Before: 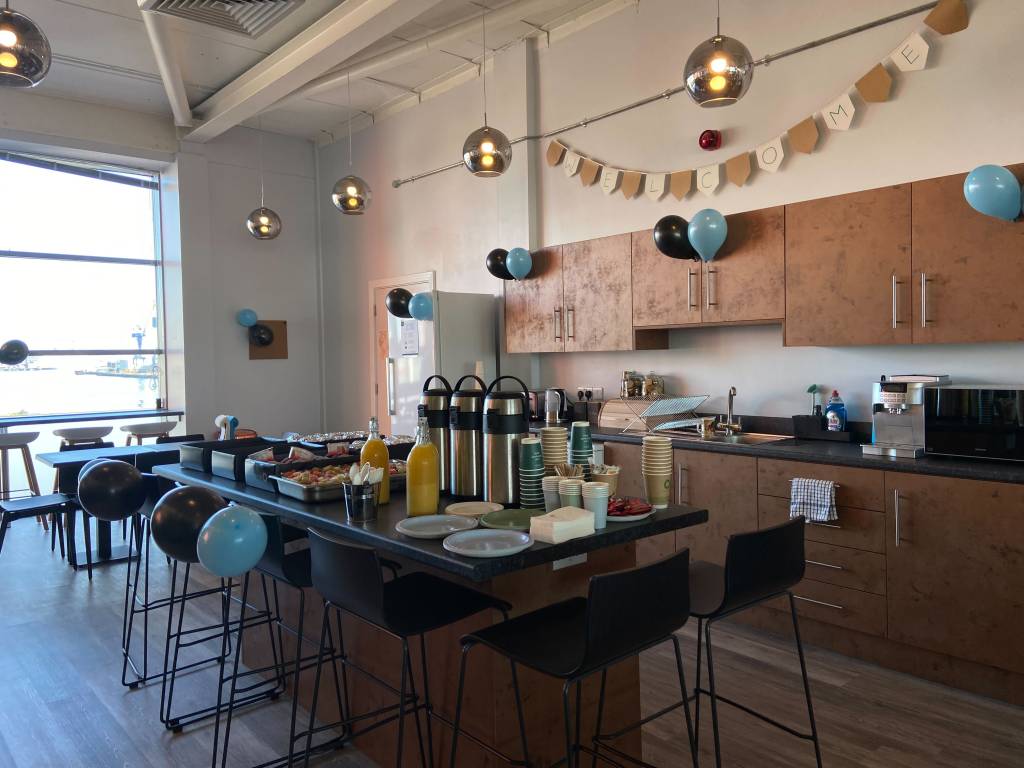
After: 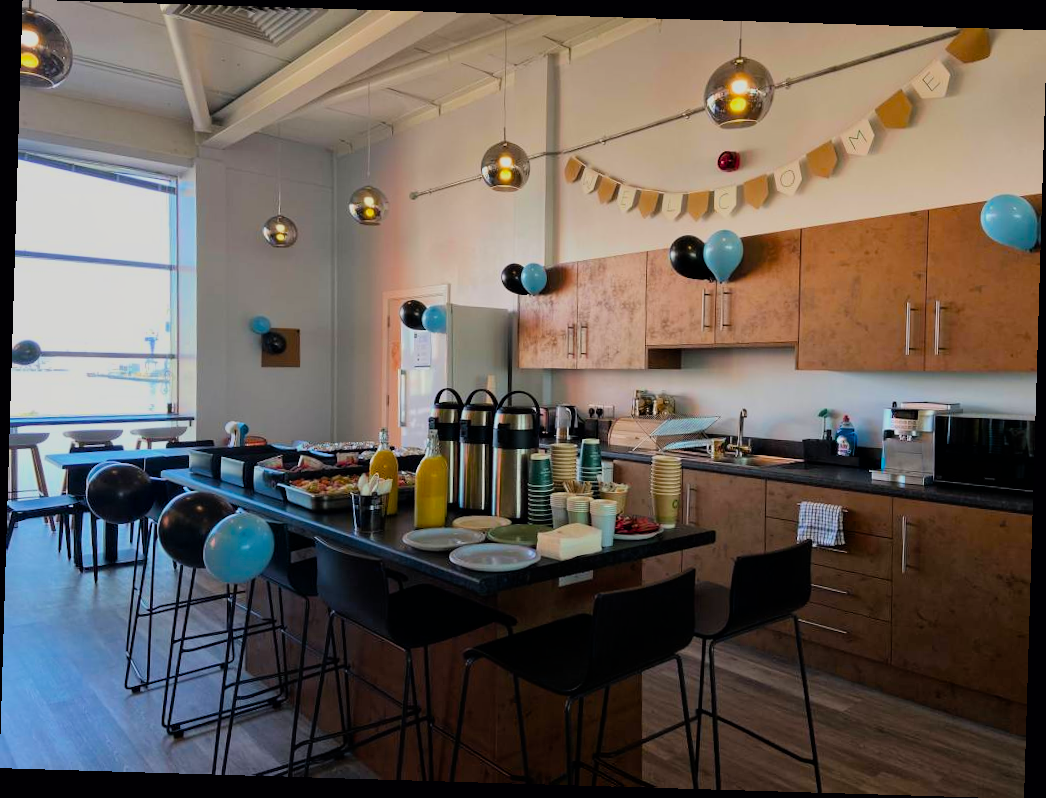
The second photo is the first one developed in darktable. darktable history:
color balance rgb: perceptual saturation grading › global saturation 30%, global vibrance 20%
filmic rgb: black relative exposure -7.65 EV, white relative exposure 4.56 EV, hardness 3.61, color science v6 (2022)
rotate and perspective: rotation 1.72°, automatic cropping off
contrast equalizer: octaves 7, y [[0.6 ×6], [0.55 ×6], [0 ×6], [0 ×6], [0 ×6]], mix 0.15
